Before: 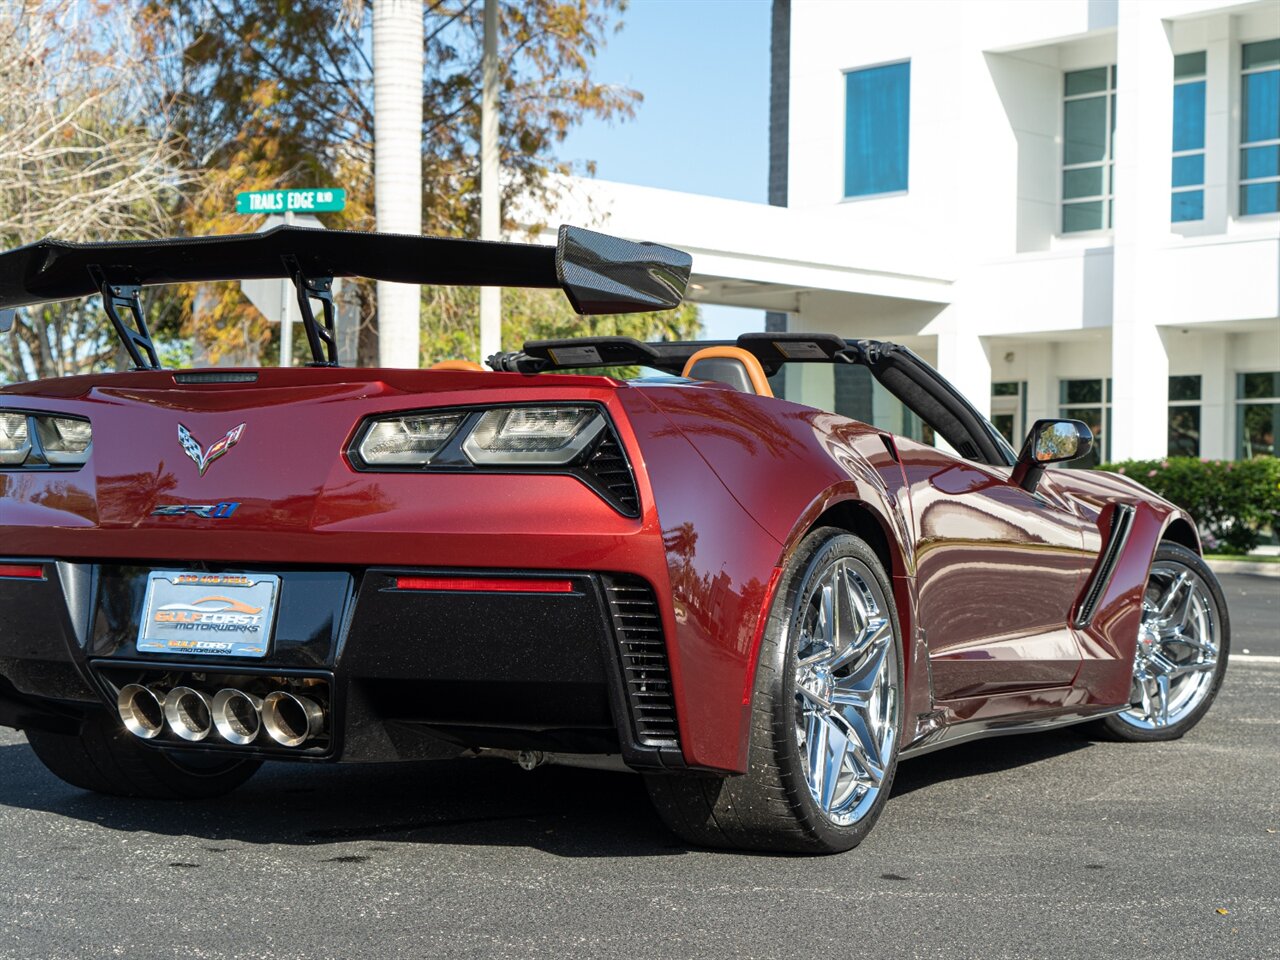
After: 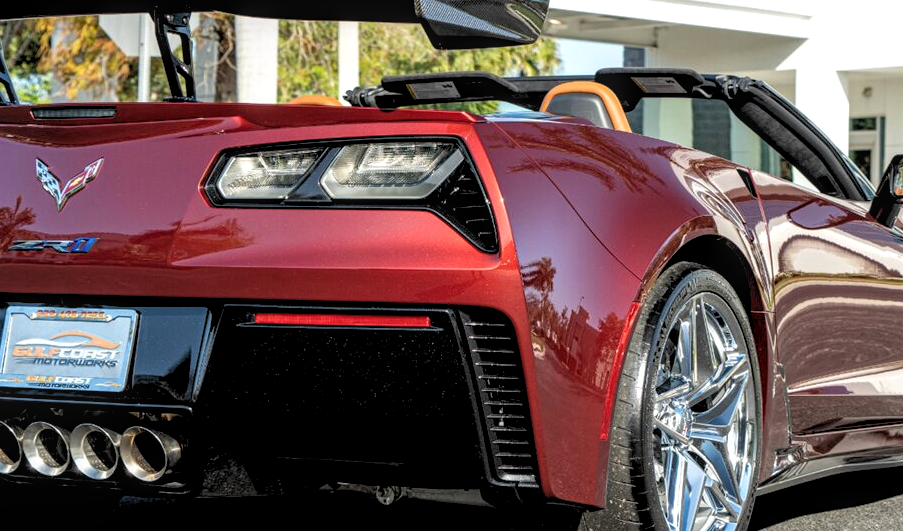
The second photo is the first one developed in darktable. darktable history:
rgb levels: levels [[0.013, 0.434, 0.89], [0, 0.5, 1], [0, 0.5, 1]]
local contrast: on, module defaults
crop: left 11.123%, top 27.61%, right 18.3%, bottom 17.034%
